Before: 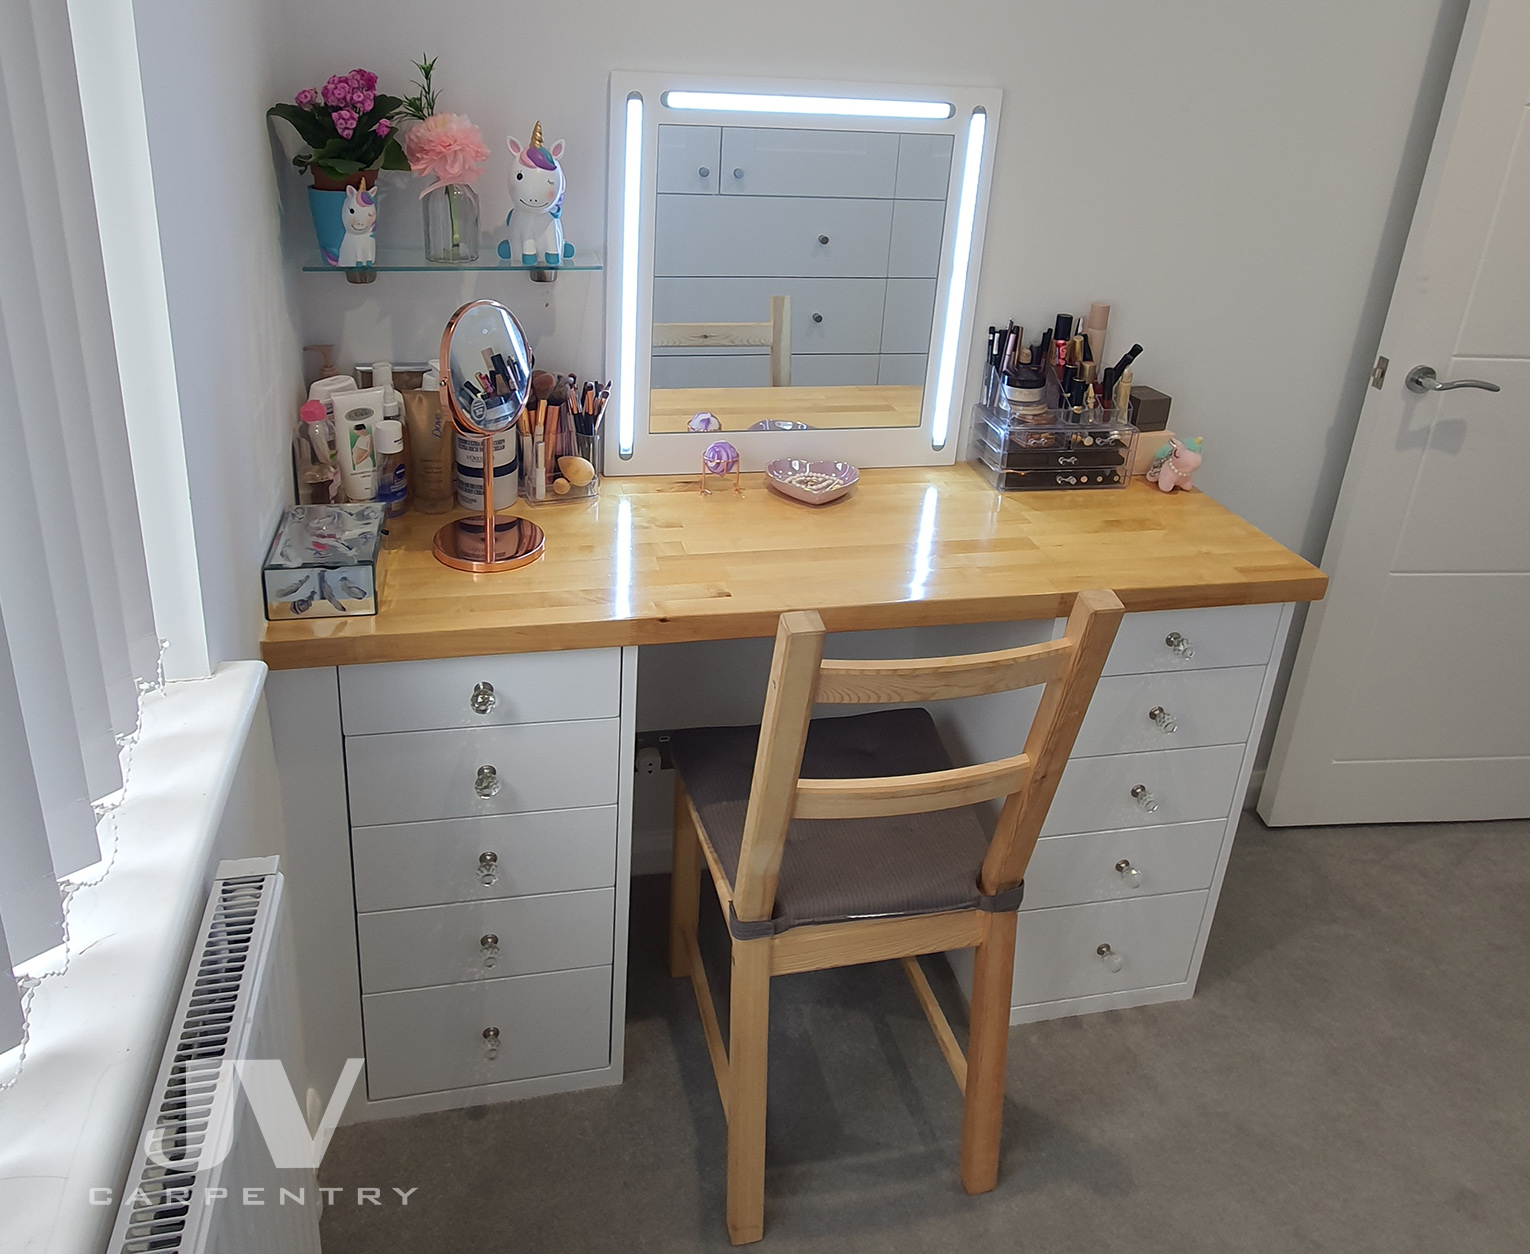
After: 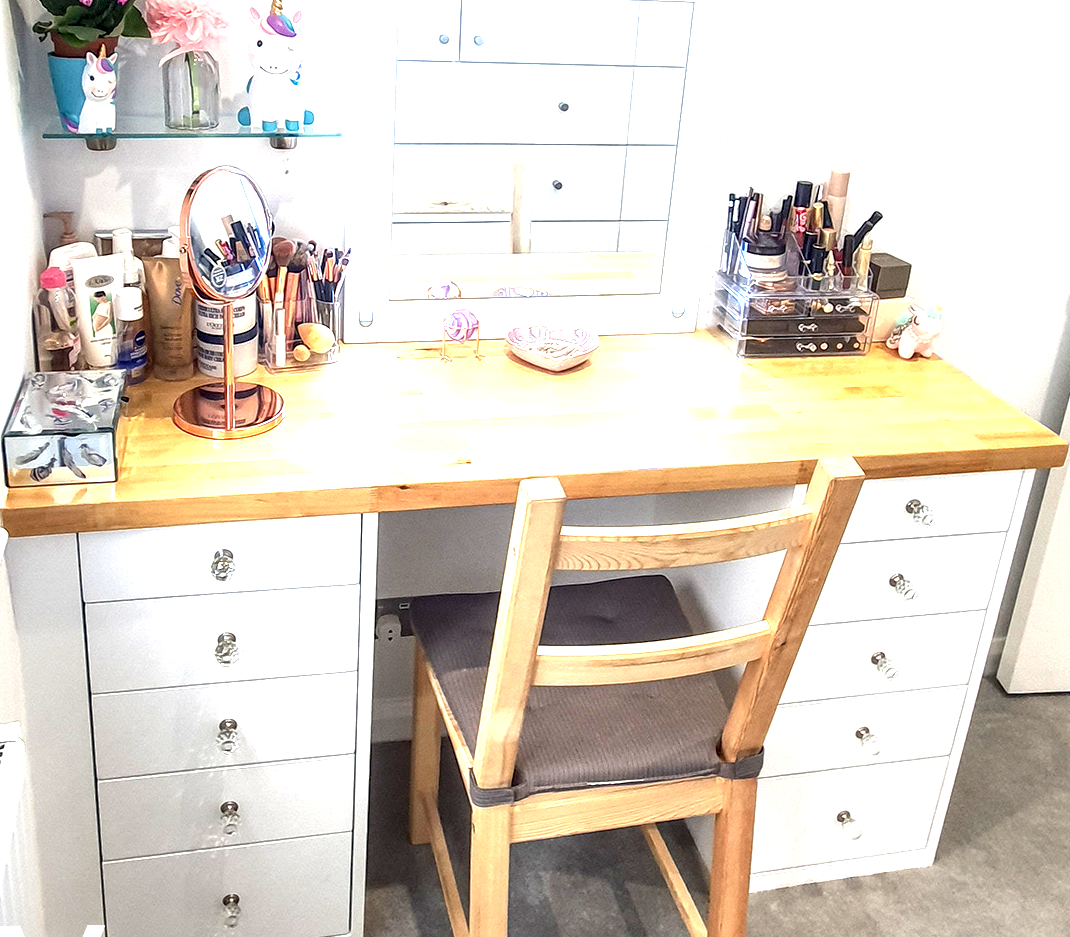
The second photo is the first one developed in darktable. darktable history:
crop and rotate: left 17.046%, top 10.659%, right 12.989%, bottom 14.553%
exposure: black level correction 0.001, exposure 2 EV, compensate highlight preservation false
local contrast: detail 160%
